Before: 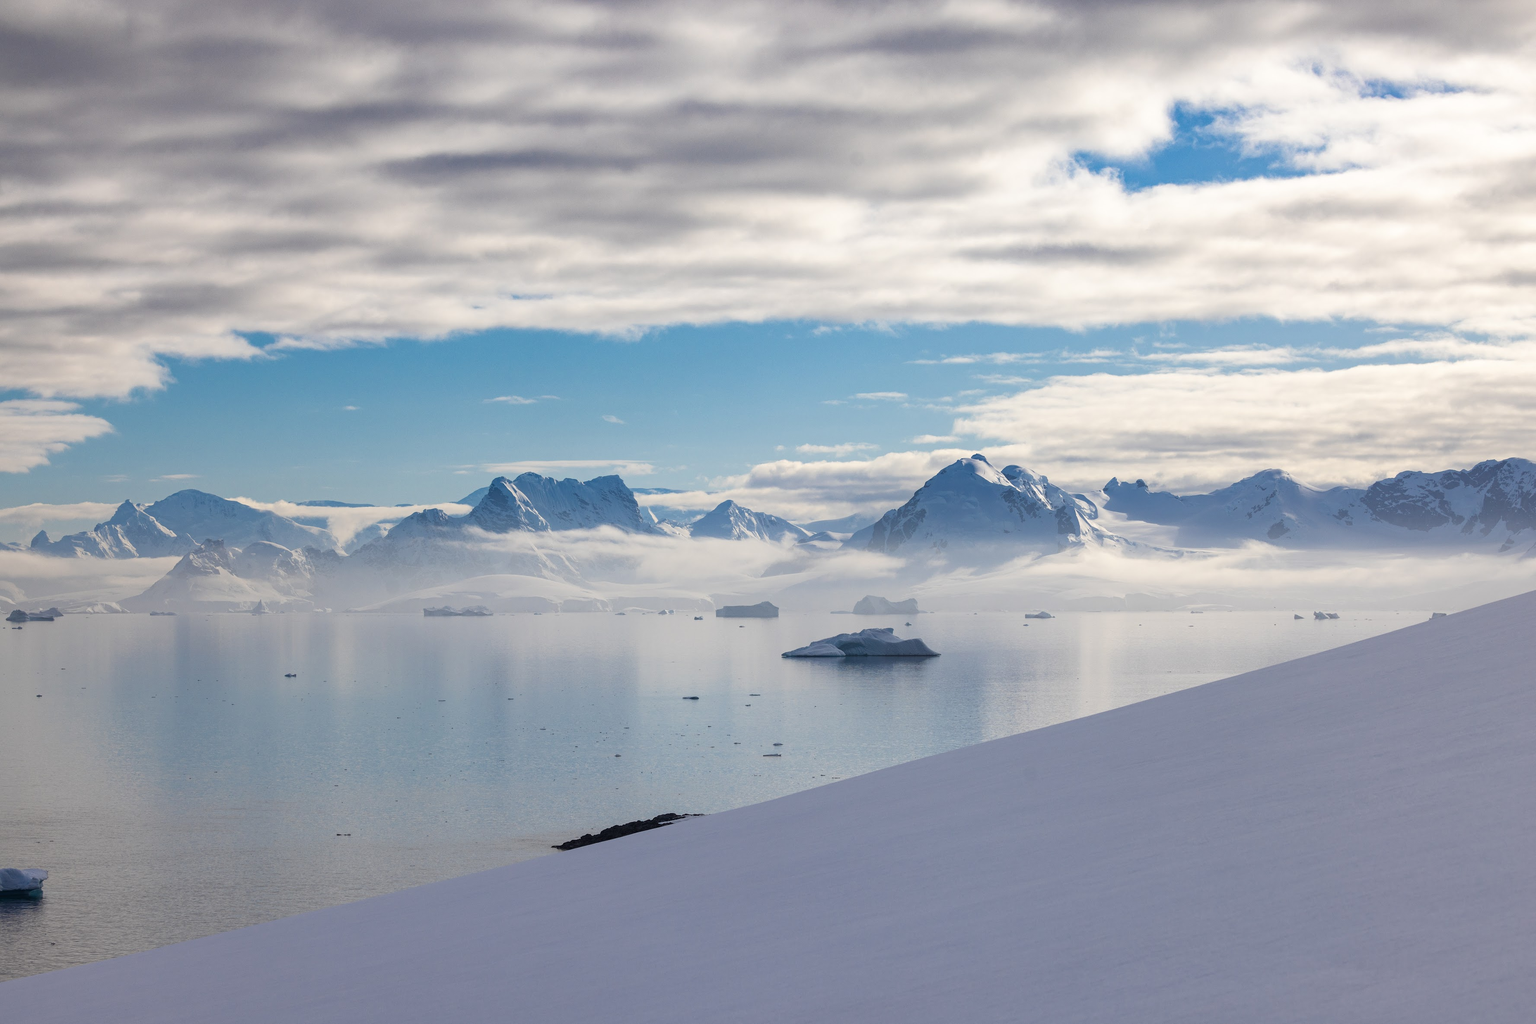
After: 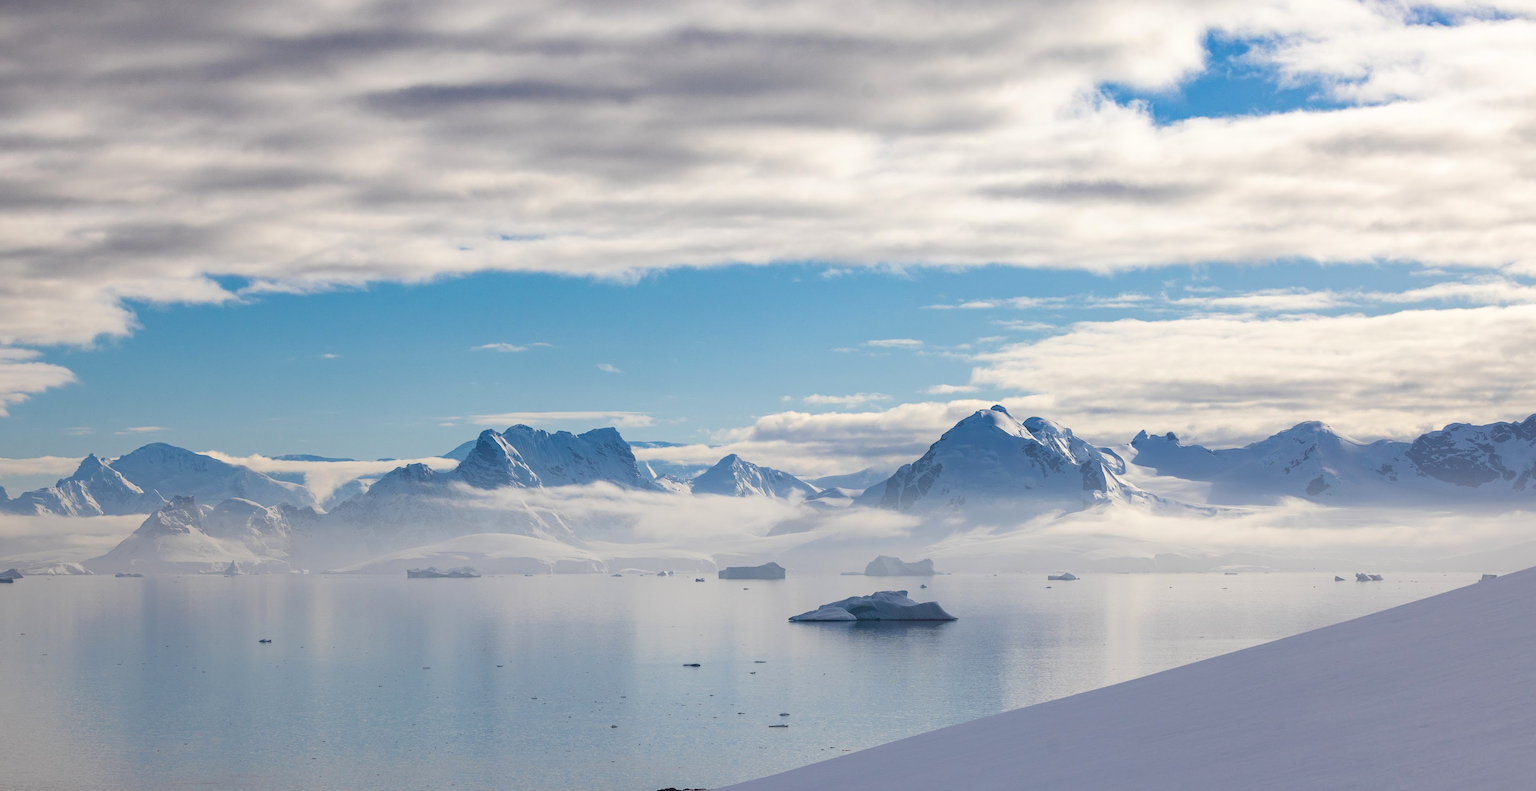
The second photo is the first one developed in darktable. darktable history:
color balance: output saturation 110%
crop: left 2.737%, top 7.287%, right 3.421%, bottom 20.179%
